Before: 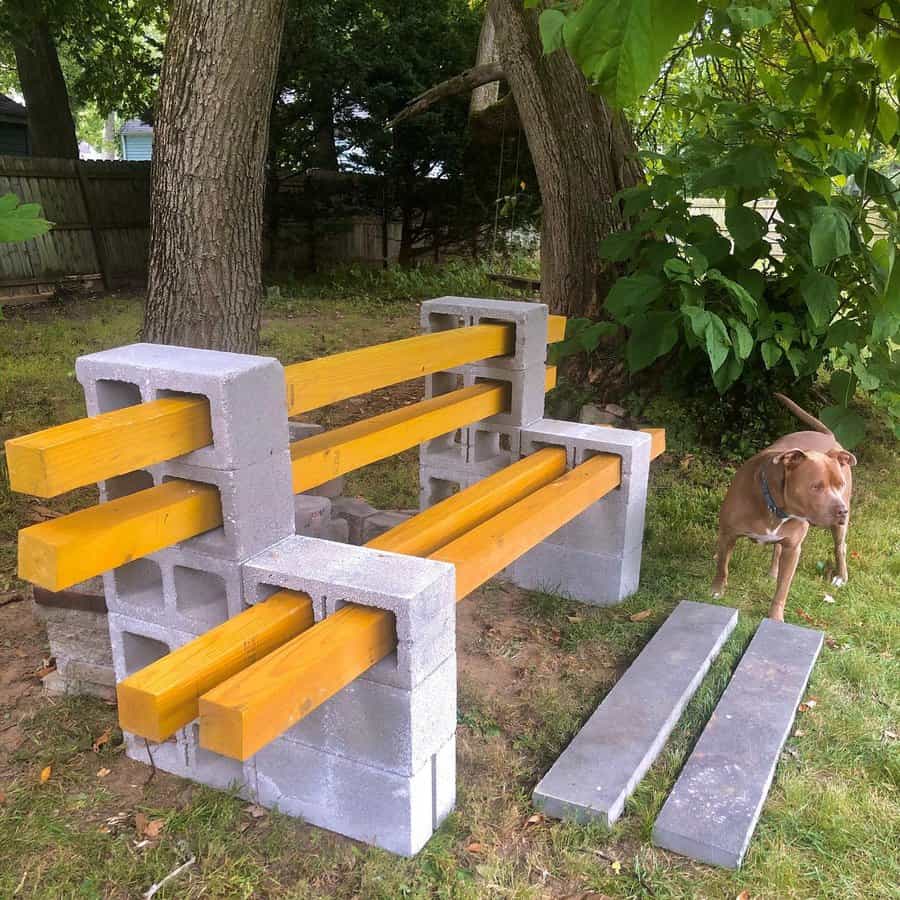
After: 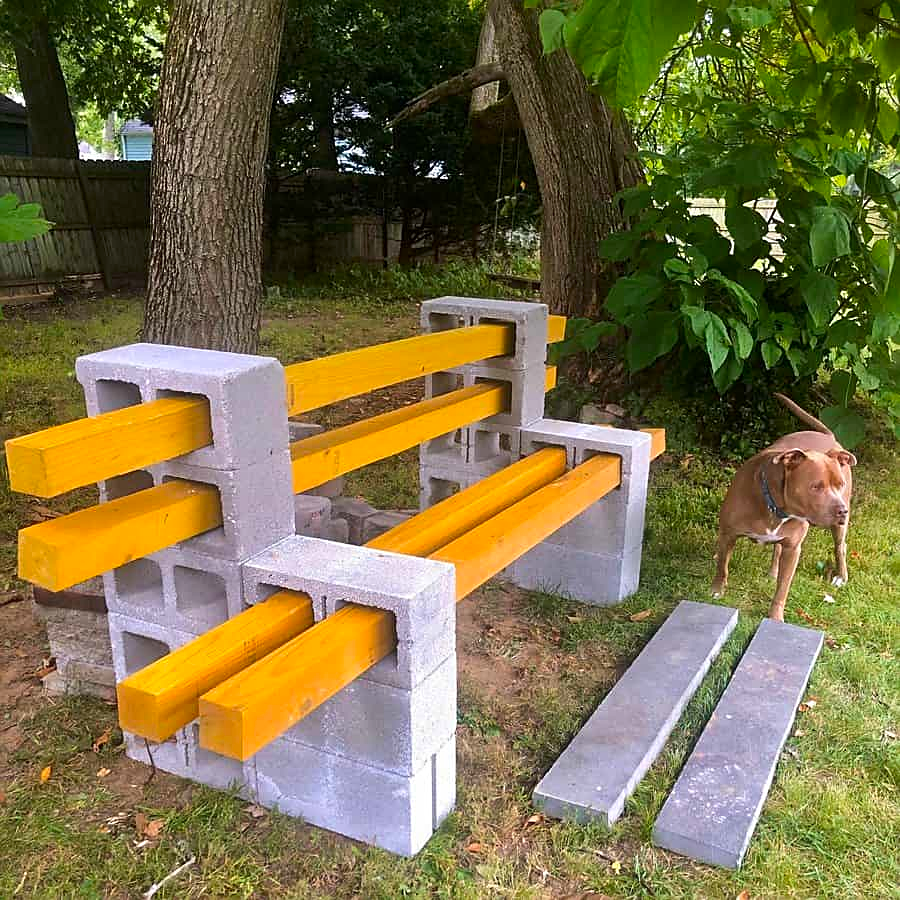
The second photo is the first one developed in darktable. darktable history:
sharpen: on, module defaults
contrast brightness saturation: contrast 0.094, saturation 0.267
